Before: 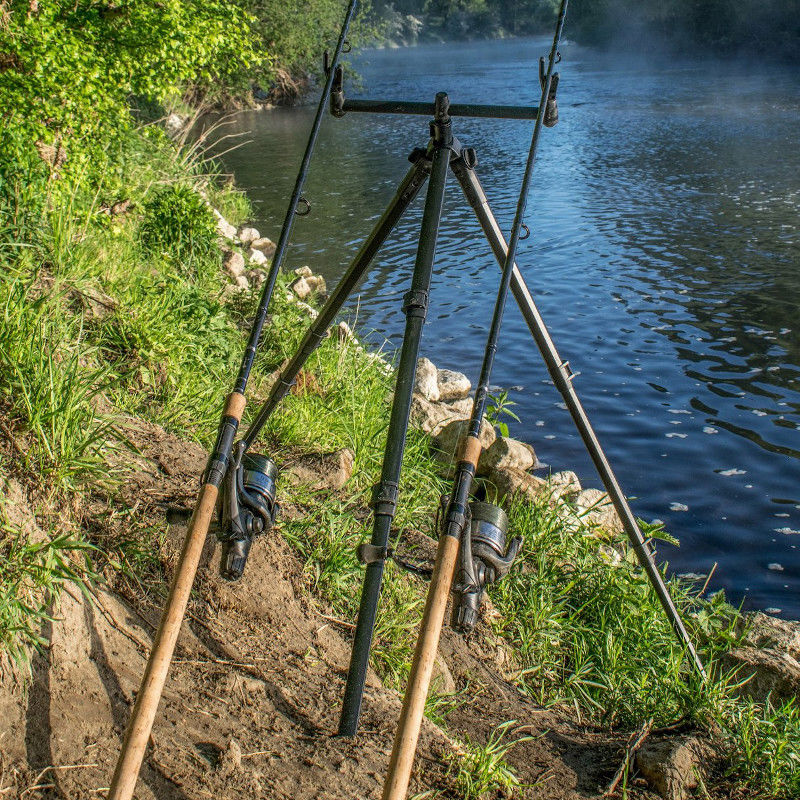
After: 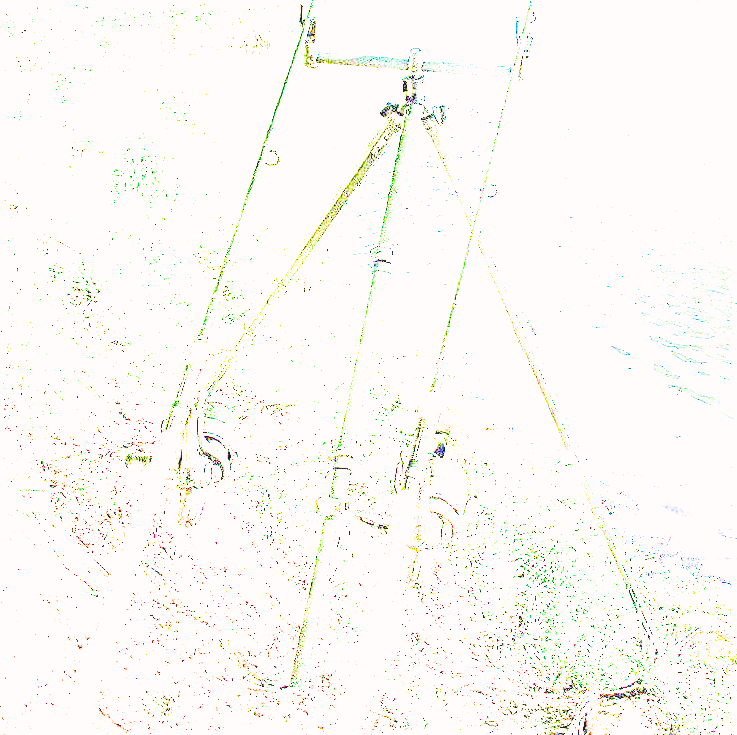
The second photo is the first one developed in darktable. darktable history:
crop and rotate: angle -2.07°, left 3.096%, top 4.287%, right 1.465%, bottom 0.491%
exposure: exposure 7.965 EV, compensate highlight preservation false
filmic rgb: black relative exposure -8.03 EV, white relative exposure 4.01 EV, threshold 5.94 EV, hardness 4.15, contrast 1.372, enable highlight reconstruction true
color correction: highlights a* 3.35, highlights b* 1.86, saturation 1.18
local contrast: on, module defaults
sharpen: on, module defaults
